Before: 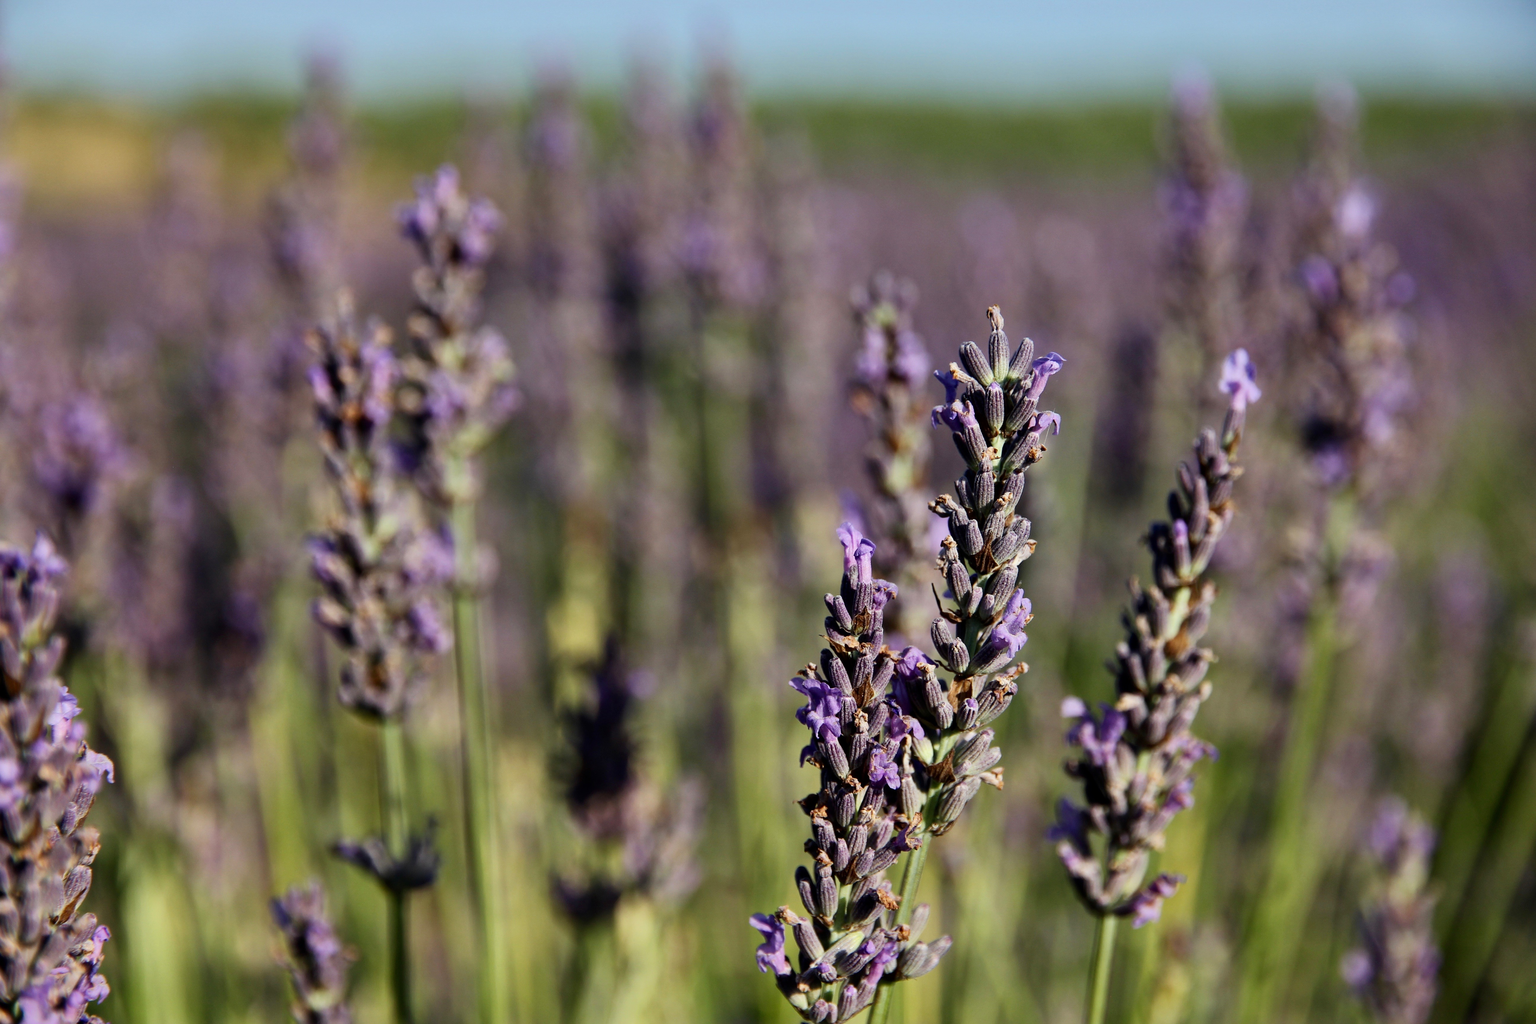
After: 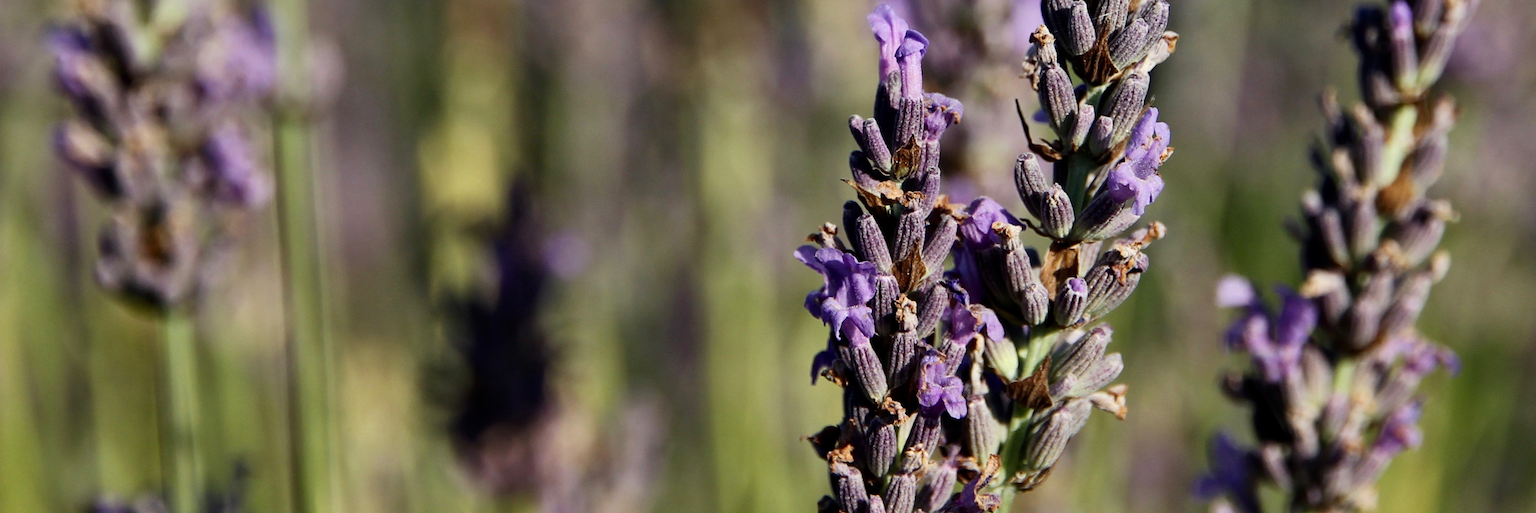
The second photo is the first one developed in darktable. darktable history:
crop: left 18.039%, top 50.746%, right 17.472%, bottom 16.901%
